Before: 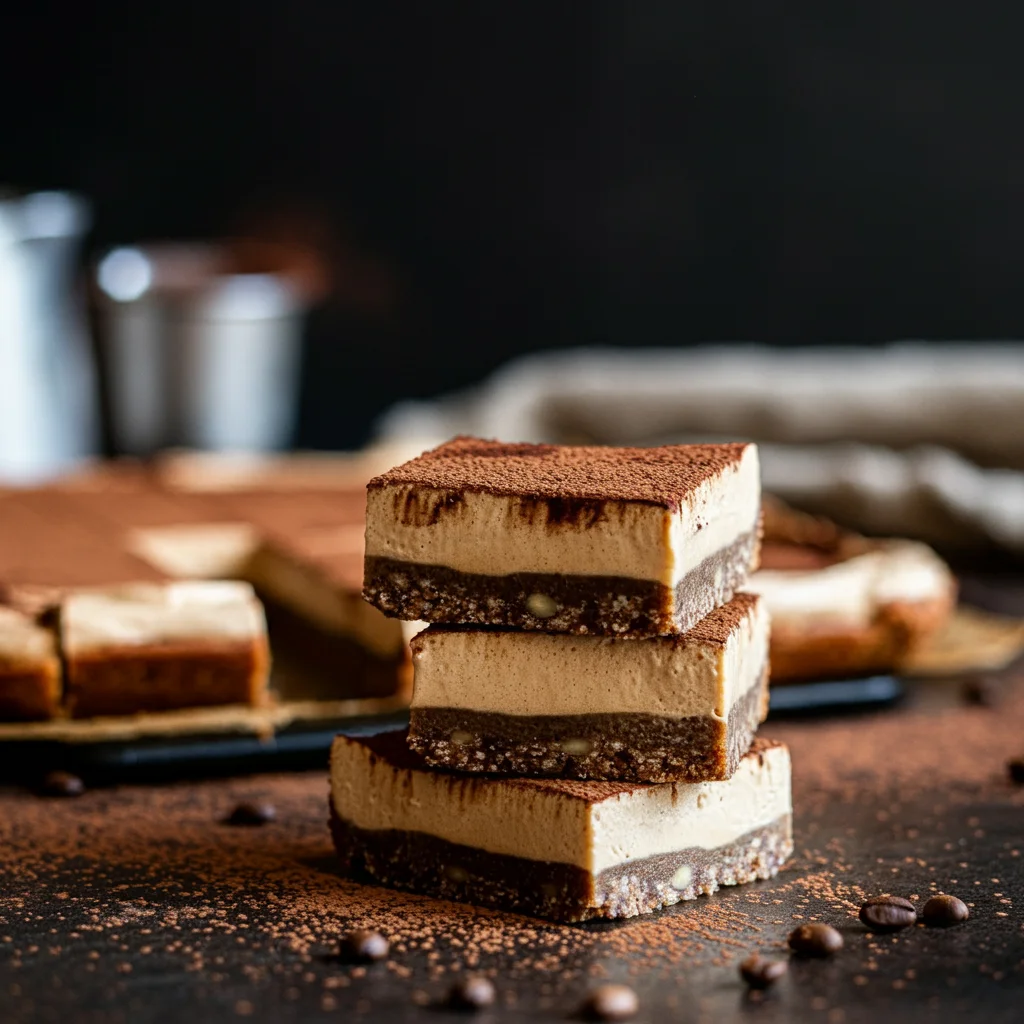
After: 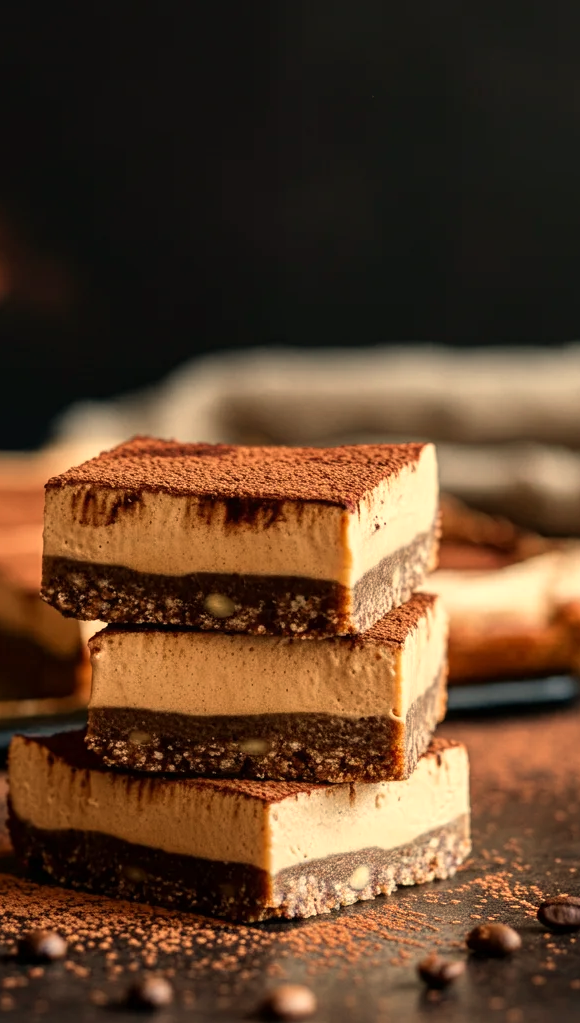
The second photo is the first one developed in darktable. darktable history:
crop: left 31.458%, top 0%, right 11.876%
white balance: red 1.138, green 0.996, blue 0.812
